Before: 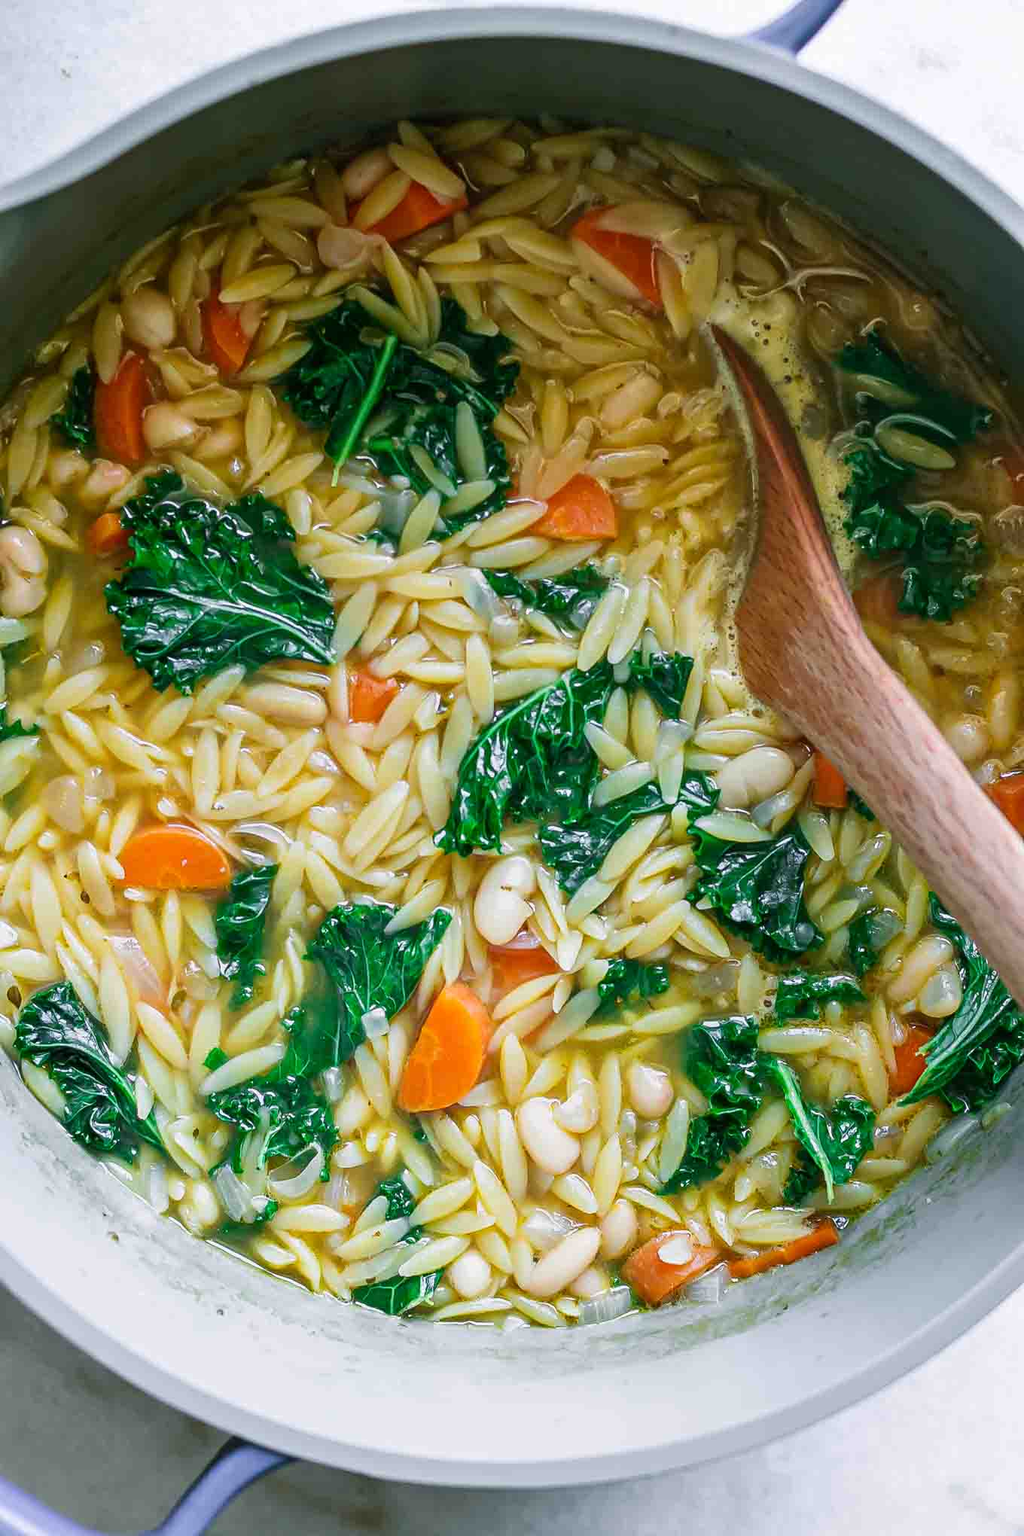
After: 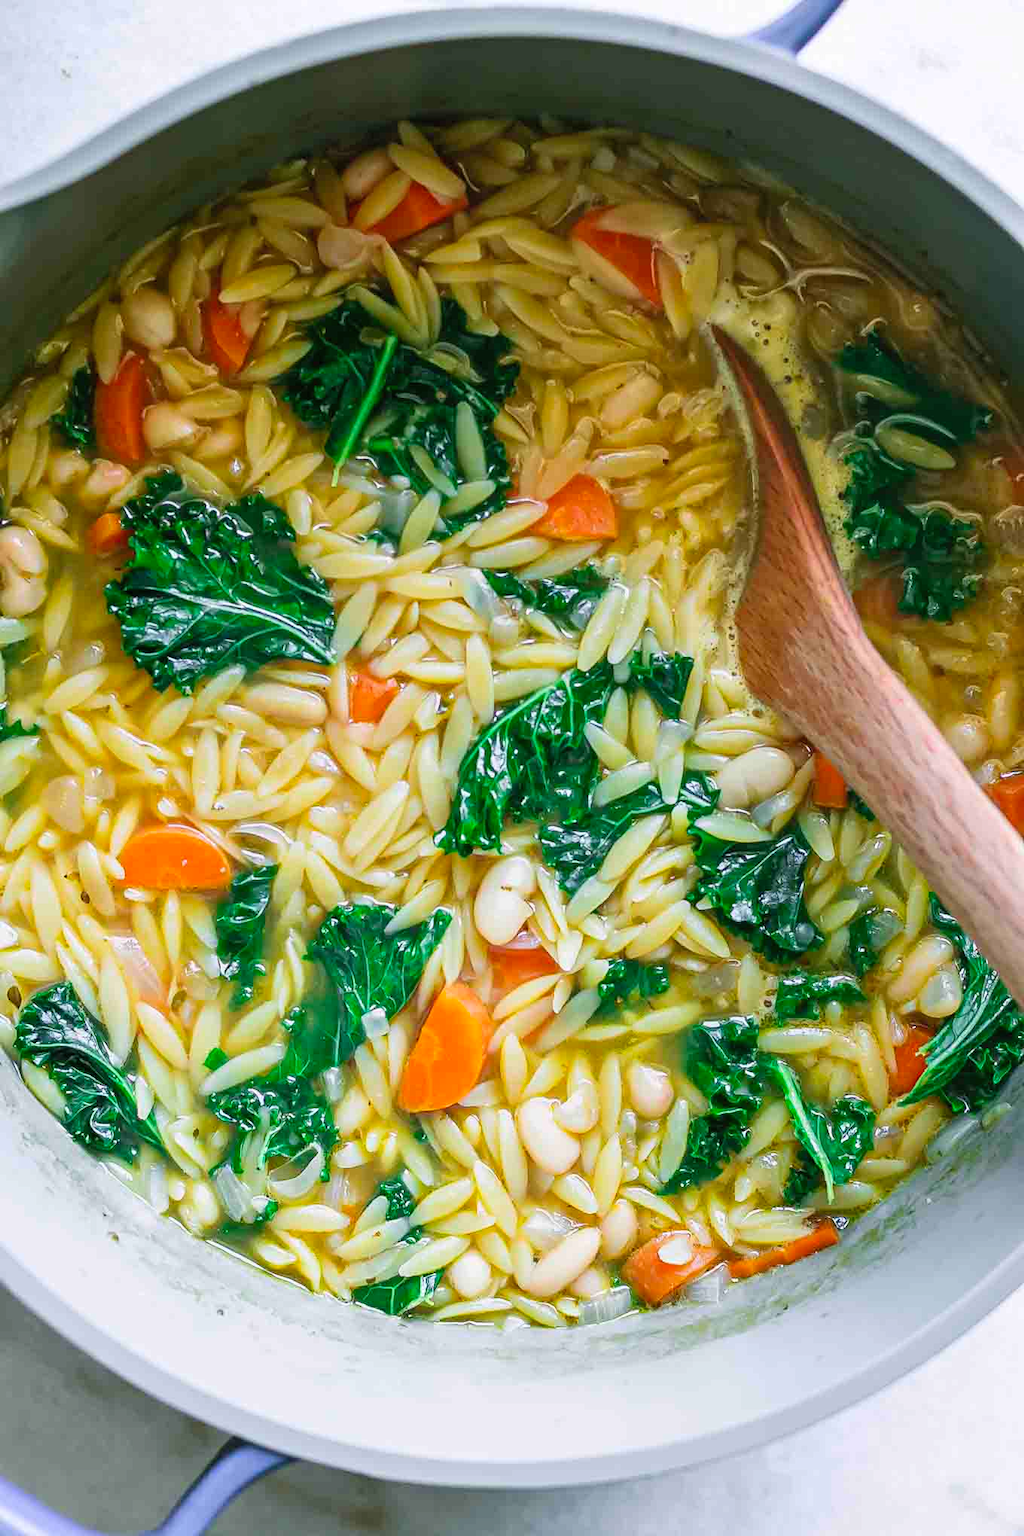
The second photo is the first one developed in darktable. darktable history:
contrast brightness saturation: contrast 0.074, brightness 0.077, saturation 0.182
